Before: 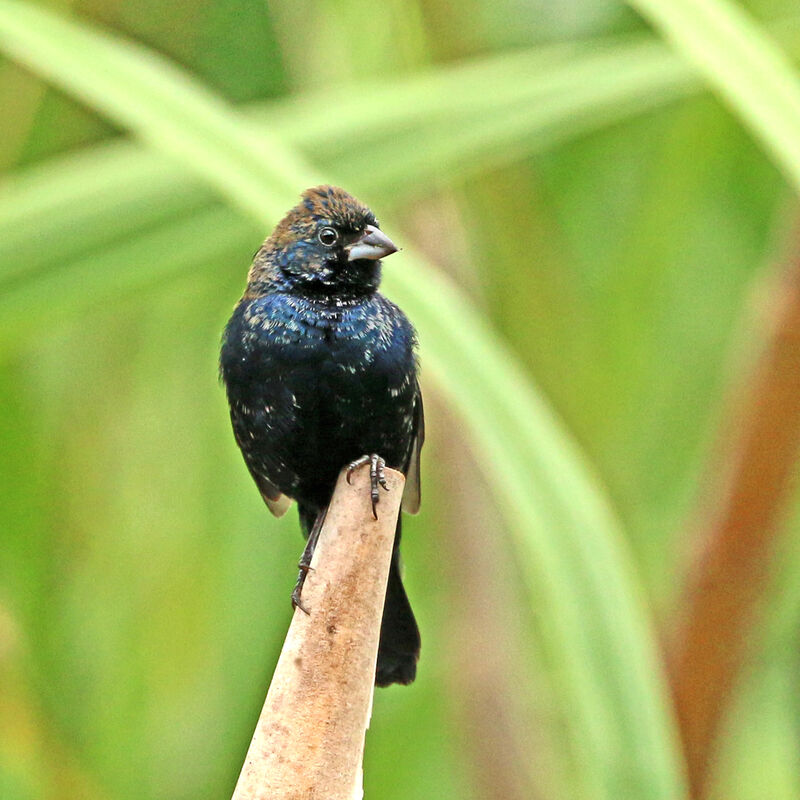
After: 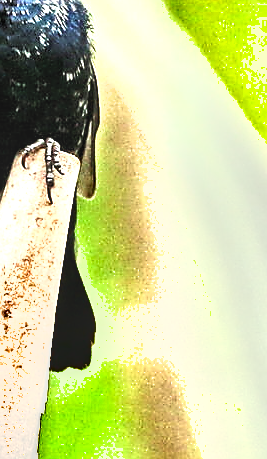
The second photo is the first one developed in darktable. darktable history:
shadows and highlights: shadows 53.15, soften with gaussian
exposure: compensate highlight preservation false
crop: left 40.75%, top 39.586%, right 25.801%, bottom 2.929%
sharpen: radius 1.413, amount 1.254, threshold 0.833
color correction: highlights b* 0.039, saturation 0.789
levels: white 90.66%, levels [0.012, 0.367, 0.697]
local contrast: on, module defaults
